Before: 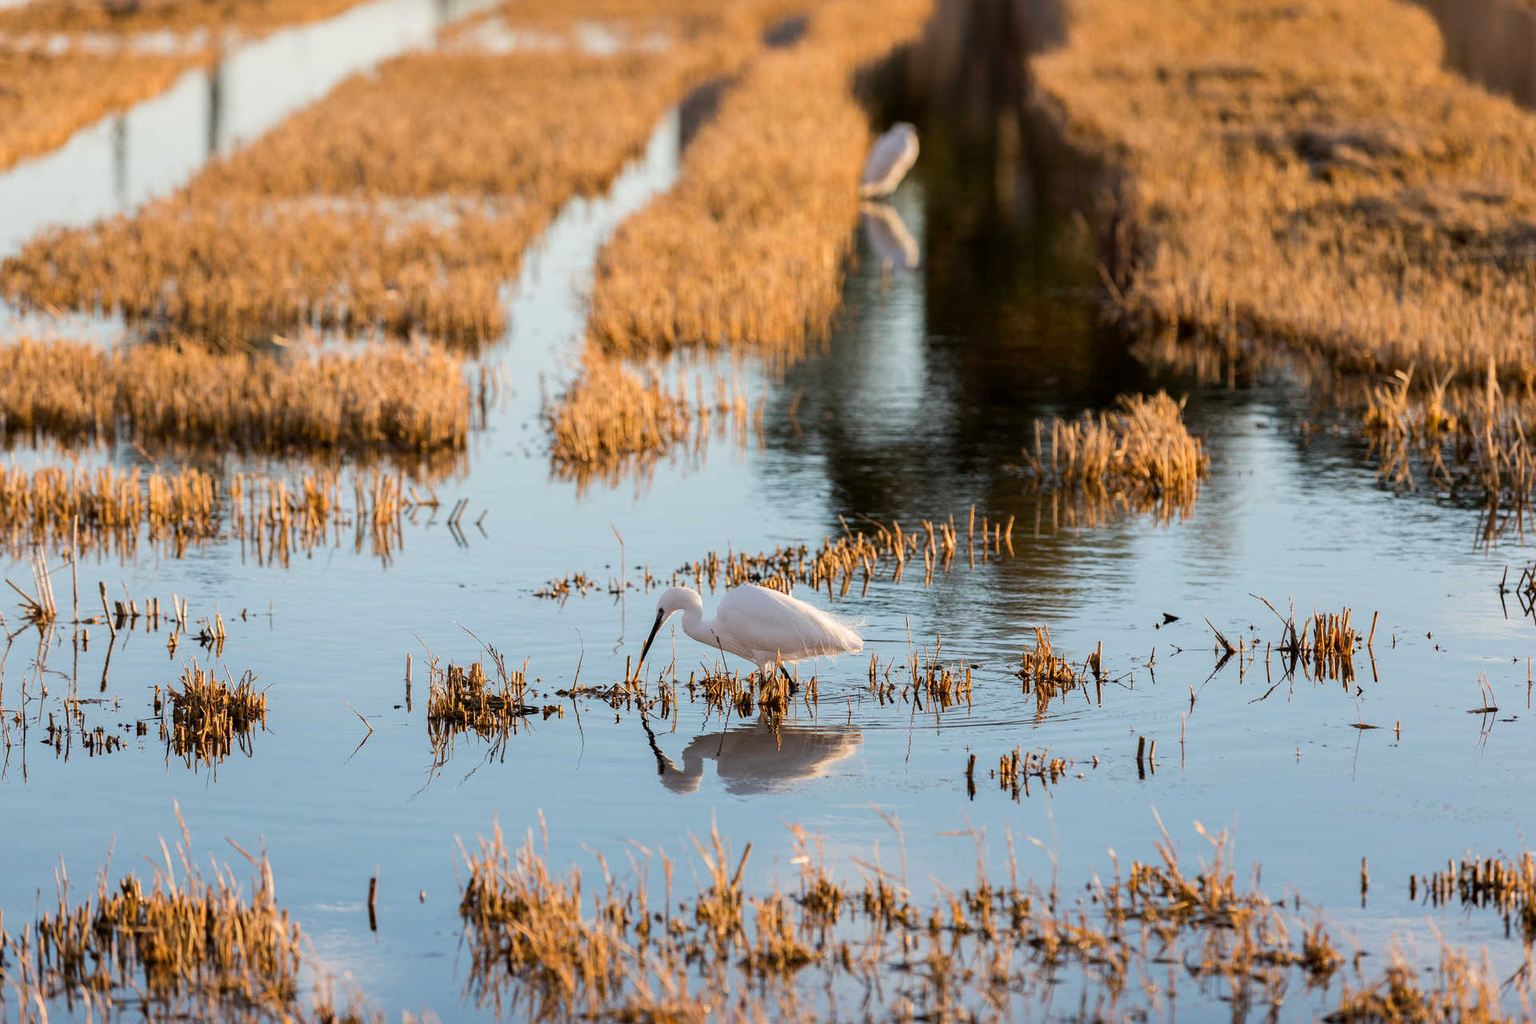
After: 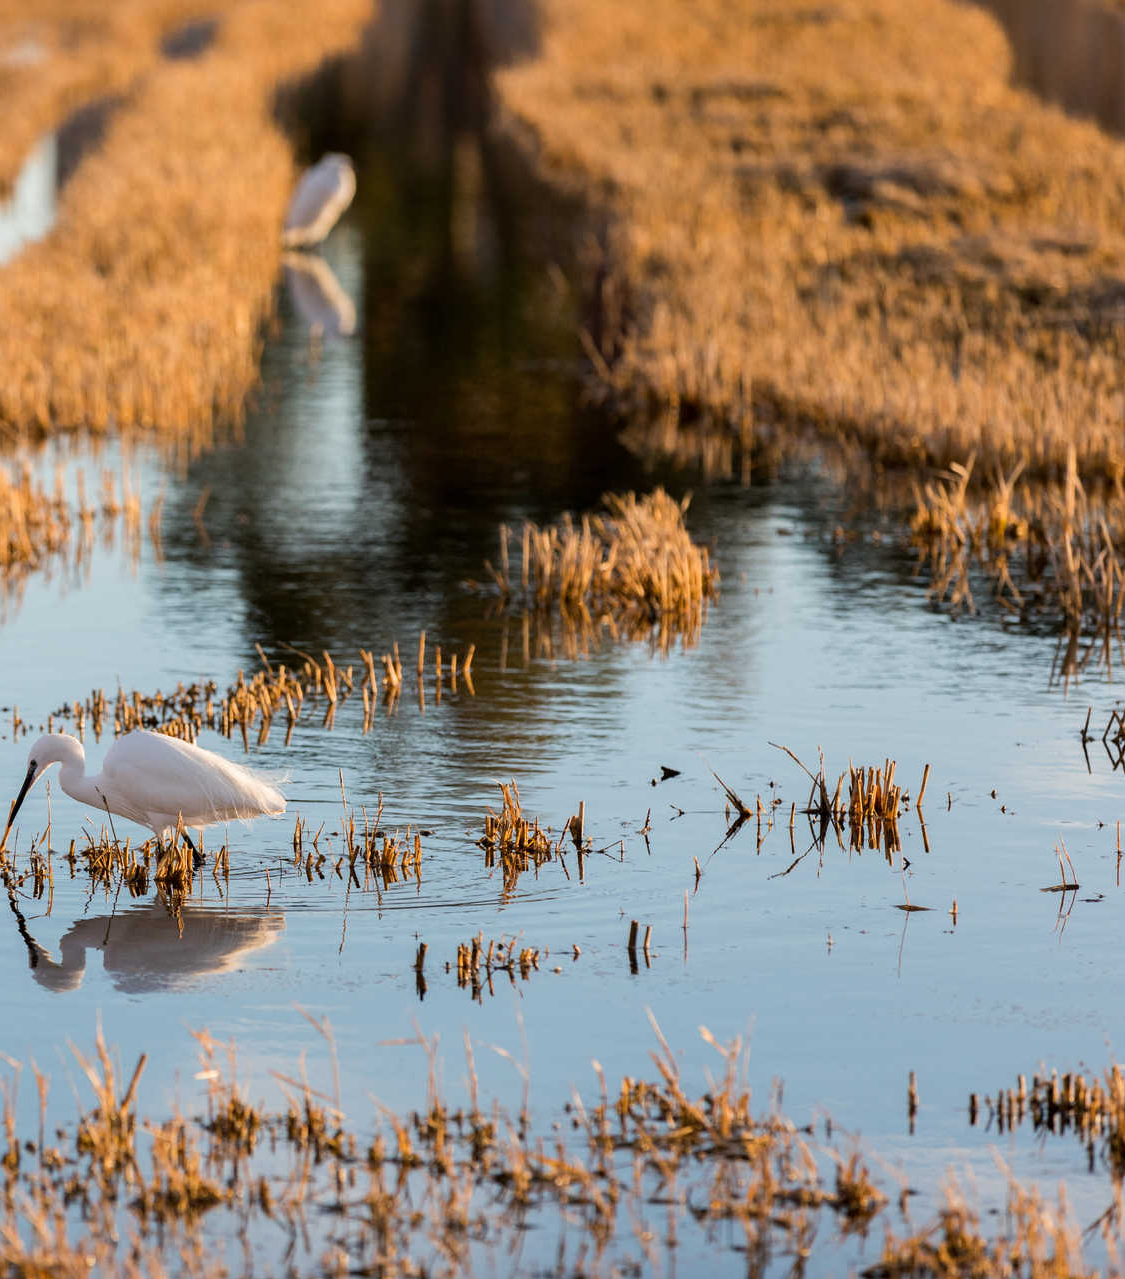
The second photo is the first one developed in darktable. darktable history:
crop: left 41.307%
